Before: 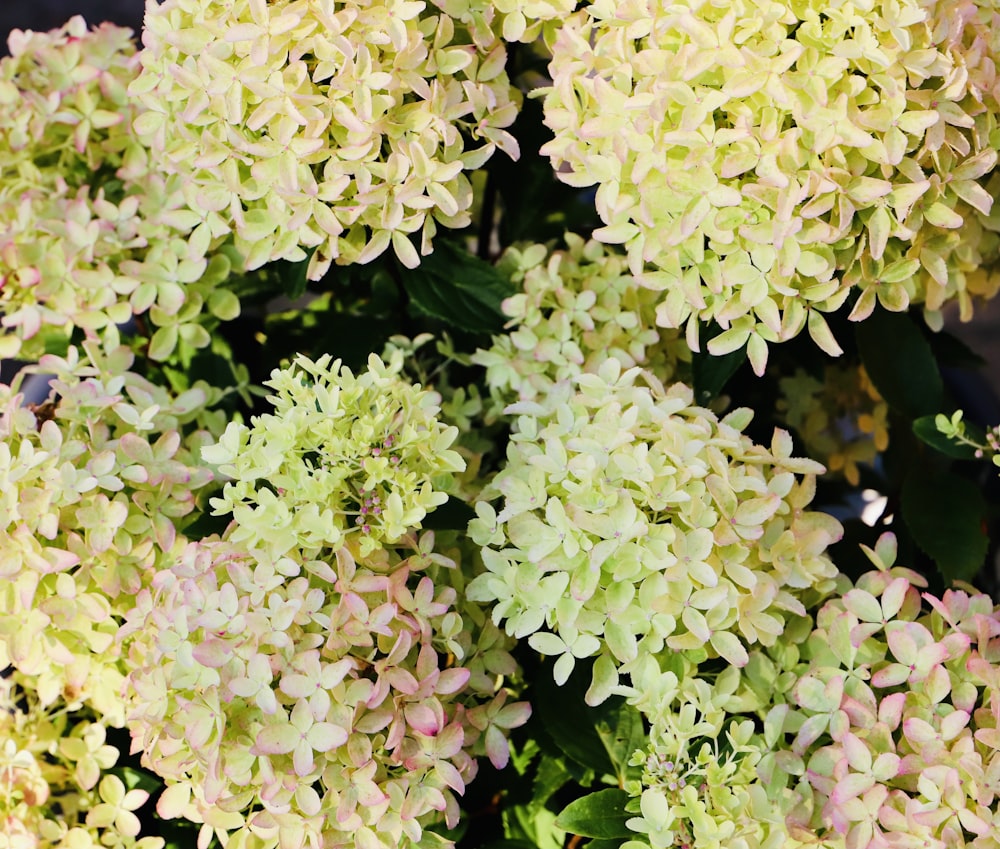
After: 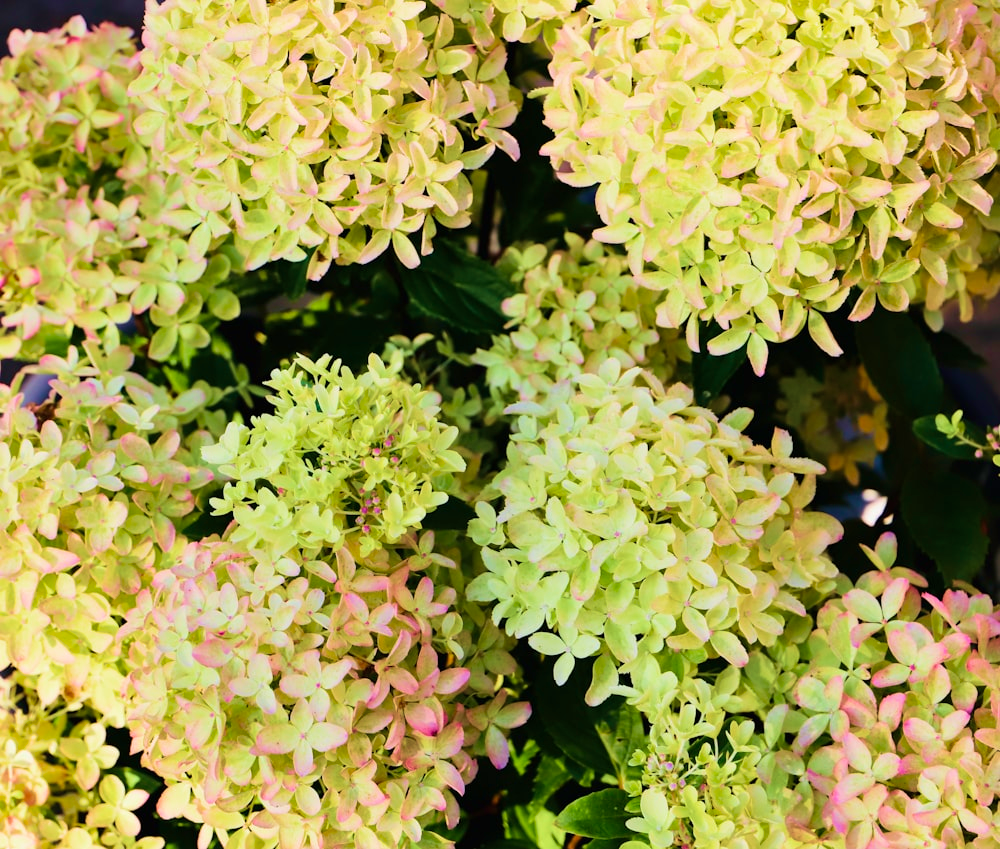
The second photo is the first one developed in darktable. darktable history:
velvia: strength 66.45%, mid-tones bias 0.975
